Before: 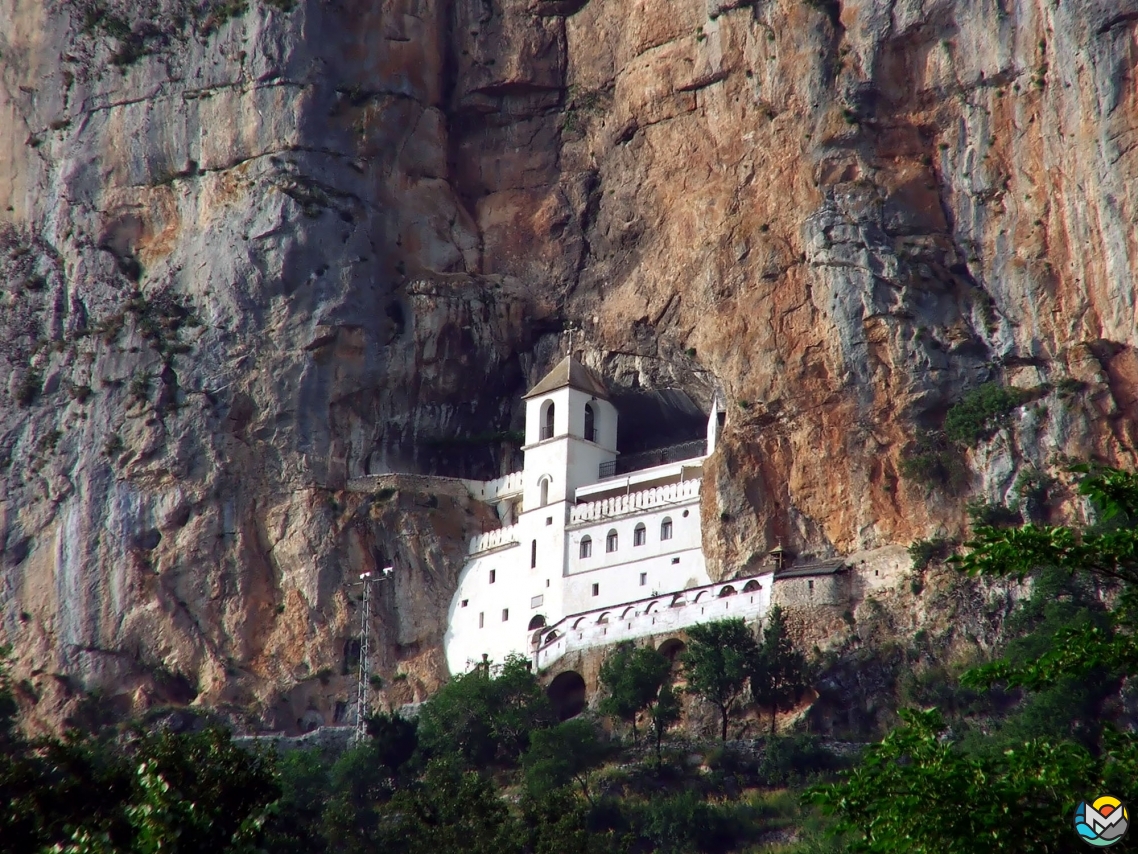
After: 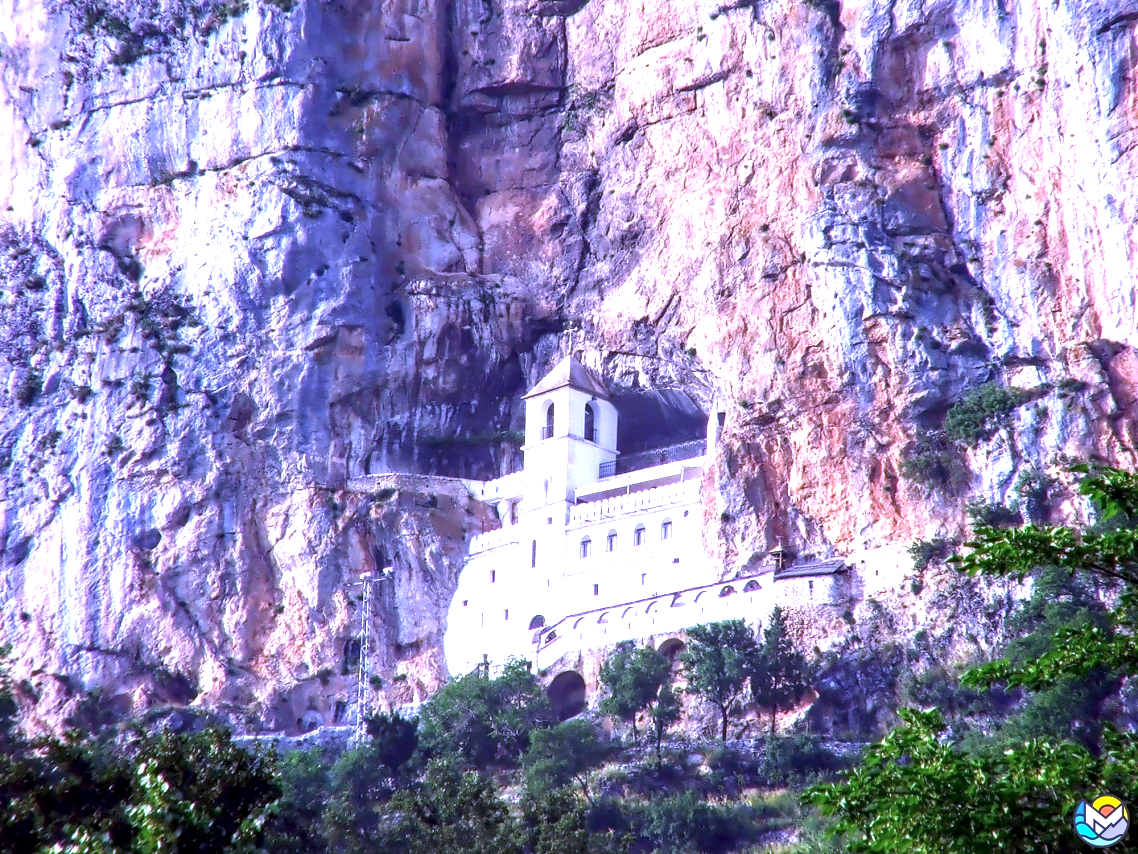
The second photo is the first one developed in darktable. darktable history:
local contrast: detail 142%
exposure: black level correction 0, exposure 1.675 EV, compensate exposure bias true, compensate highlight preservation false
white balance: red 0.98, blue 1.61
